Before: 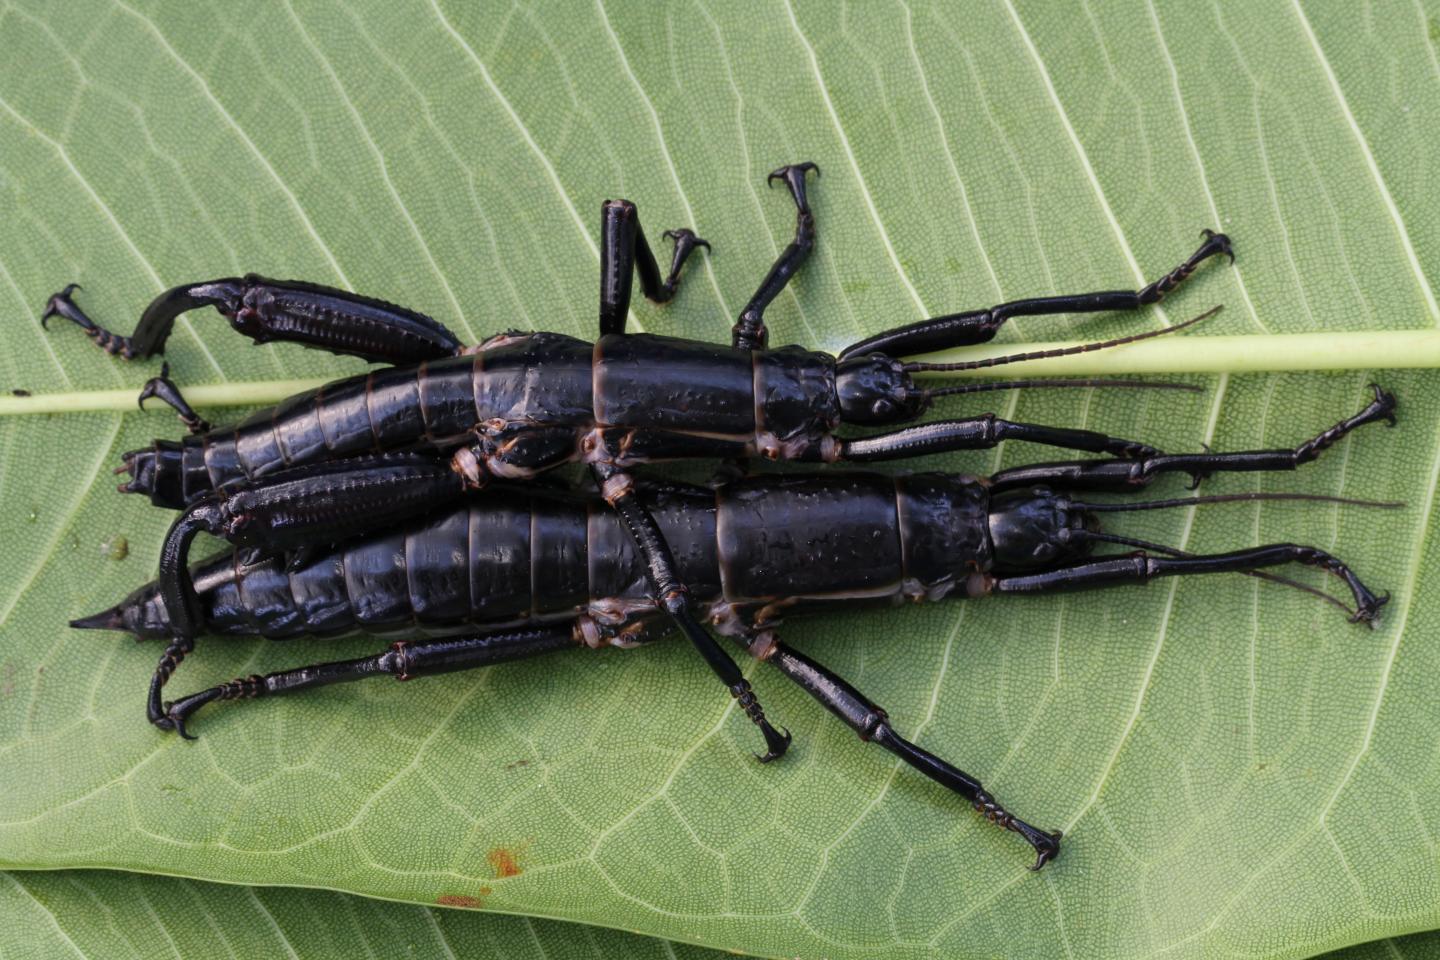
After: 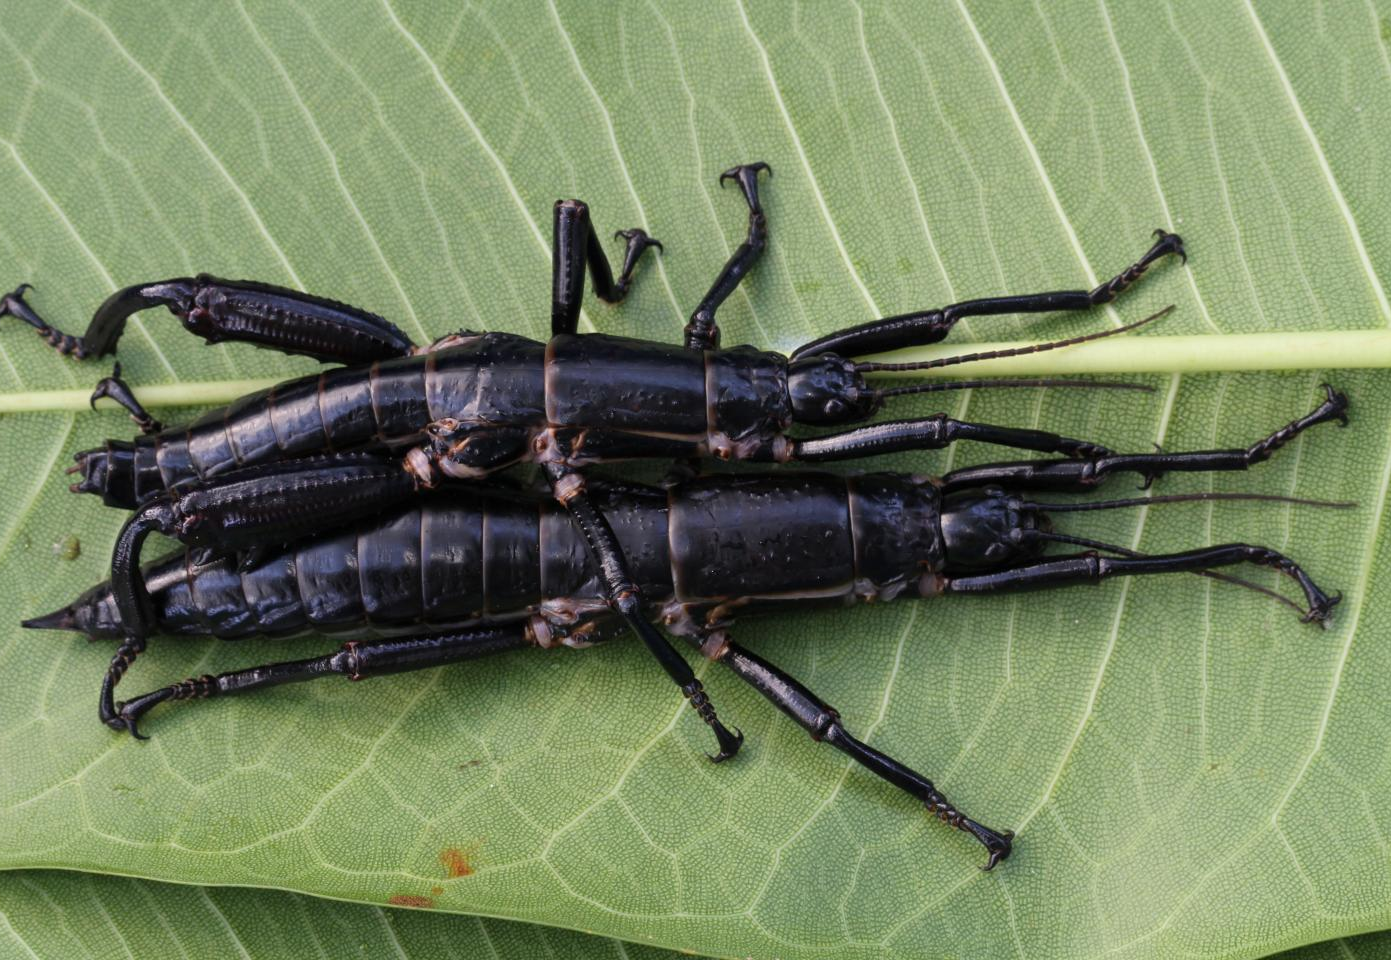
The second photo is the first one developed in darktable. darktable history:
crop and rotate: left 3.383%
